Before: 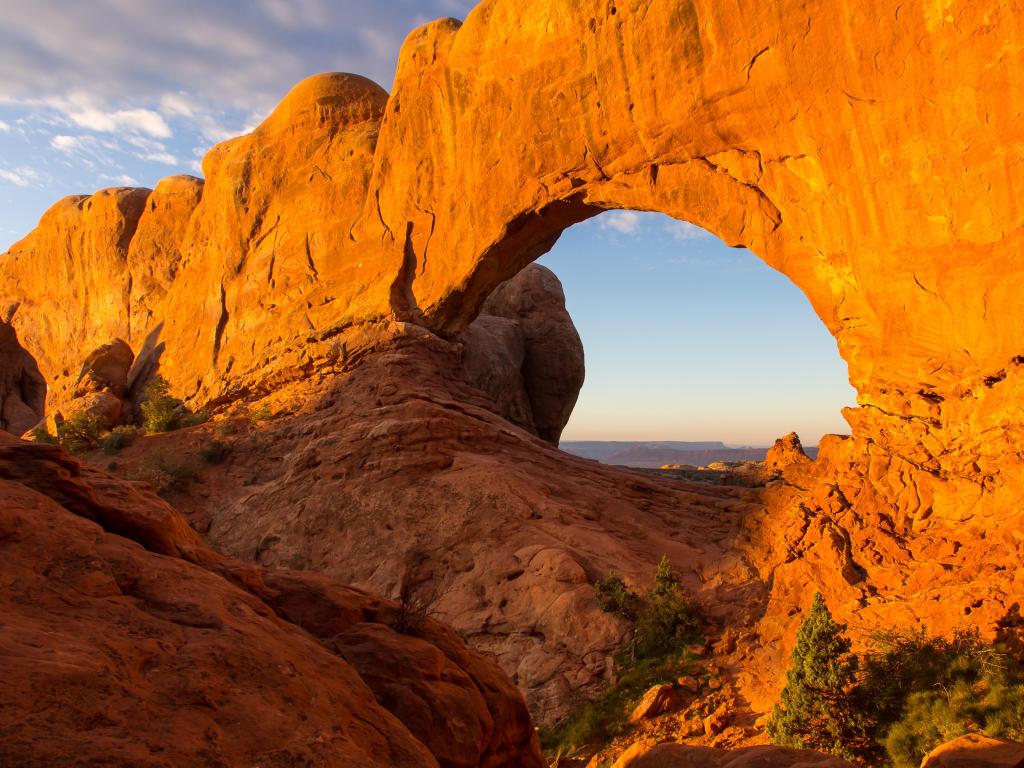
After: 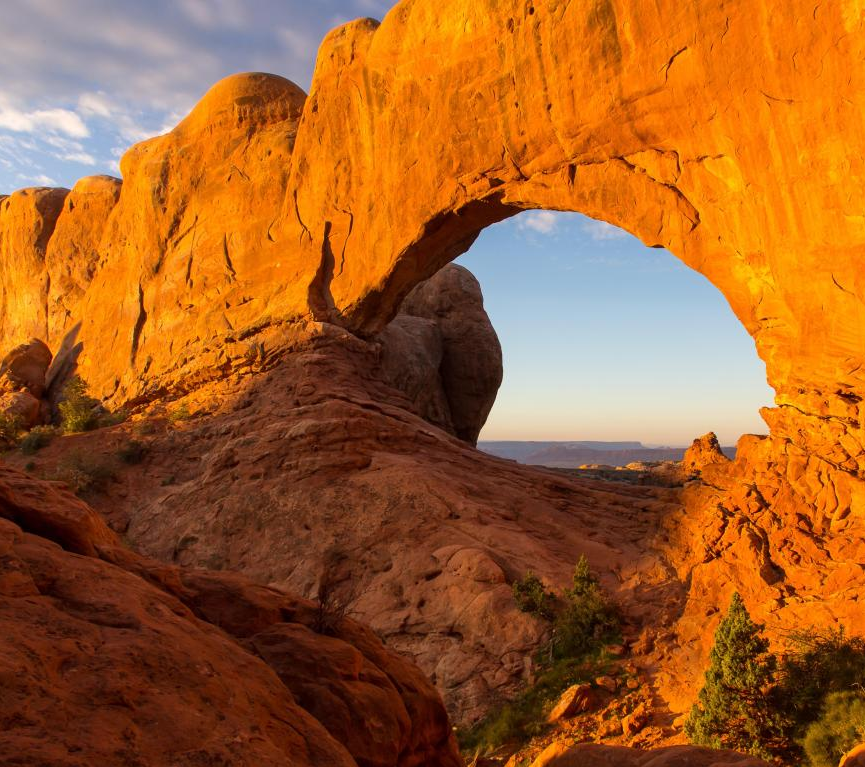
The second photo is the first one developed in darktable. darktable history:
crop: left 8.062%, right 7.404%
